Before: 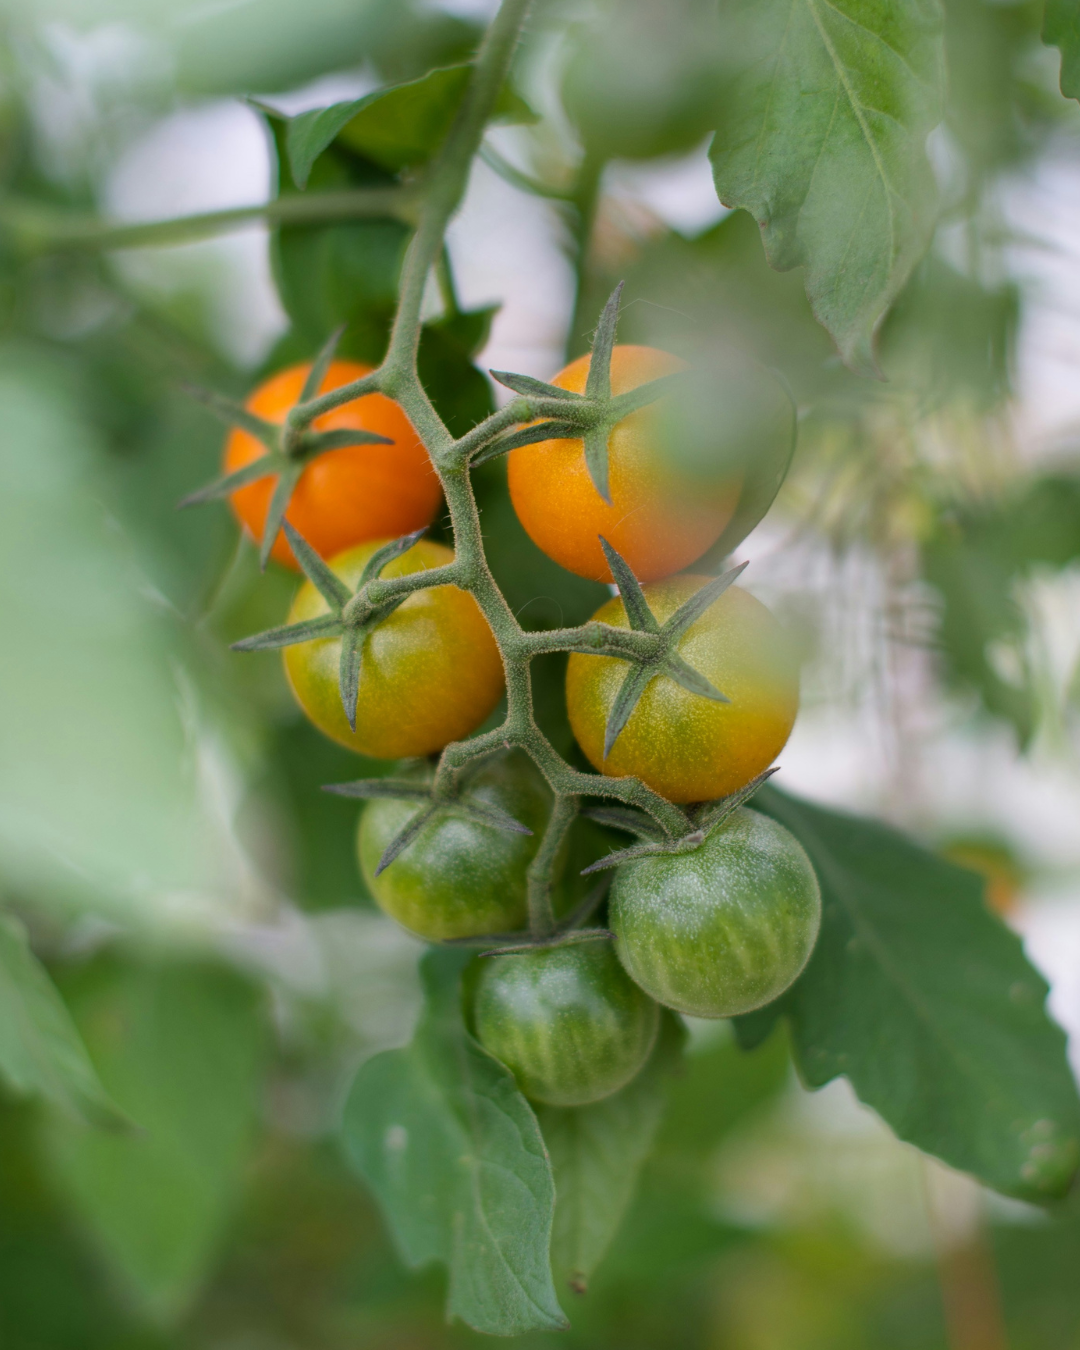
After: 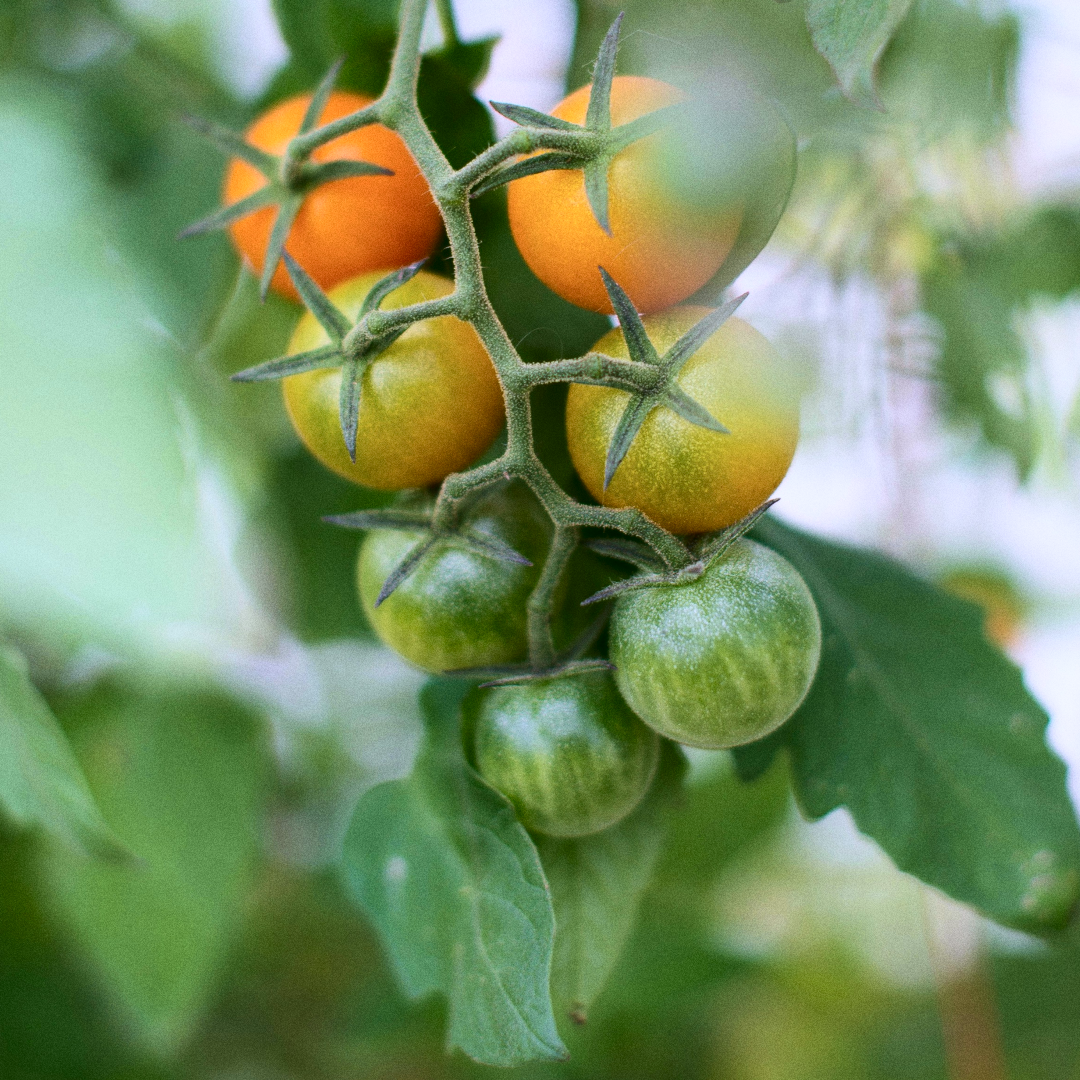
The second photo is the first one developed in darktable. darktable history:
color balance rgb: perceptual saturation grading › global saturation -0.31%, global vibrance -8%, contrast -13%, saturation formula JzAzBz (2021)
grain: on, module defaults
crop and rotate: top 19.998%
velvia: on, module defaults
exposure: exposure 0.3 EV, compensate highlight preservation false
contrast brightness saturation: contrast 0.28
white balance: red 0.967, blue 1.119, emerald 0.756
shadows and highlights: radius 93.07, shadows -14.46, white point adjustment 0.23, highlights 31.48, compress 48.23%, highlights color adjustment 52.79%, soften with gaussian
